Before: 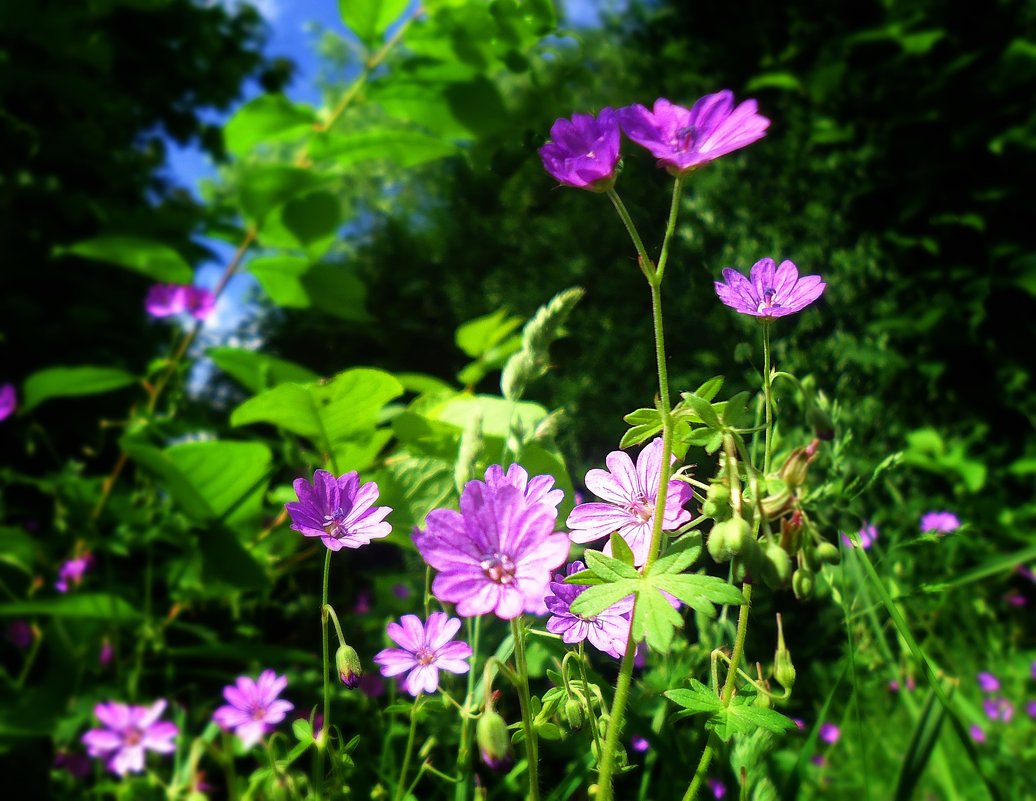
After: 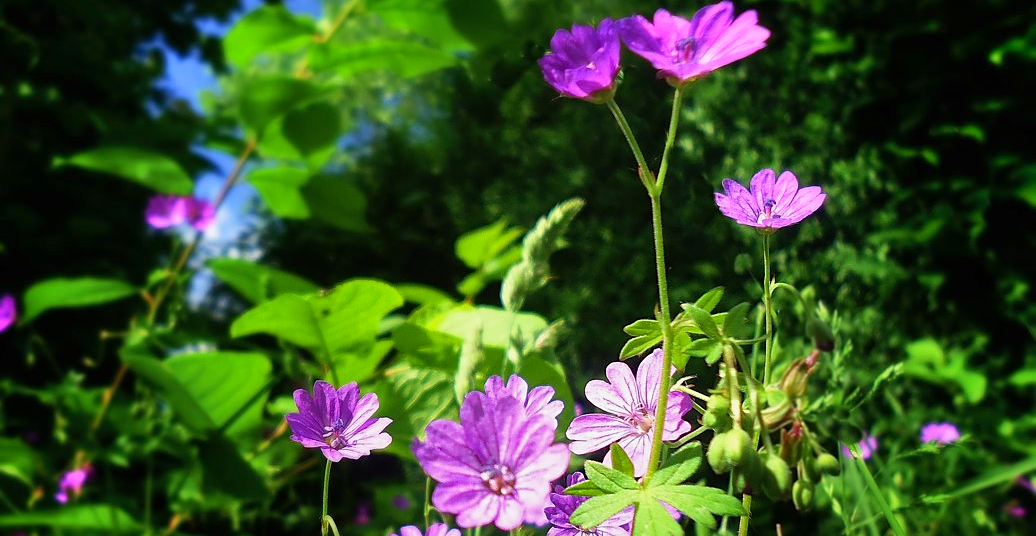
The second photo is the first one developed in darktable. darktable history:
shadows and highlights: white point adjustment -3.51, highlights -63.85, soften with gaussian
sharpen: amount 0.214
crop: top 11.156%, bottom 21.924%
